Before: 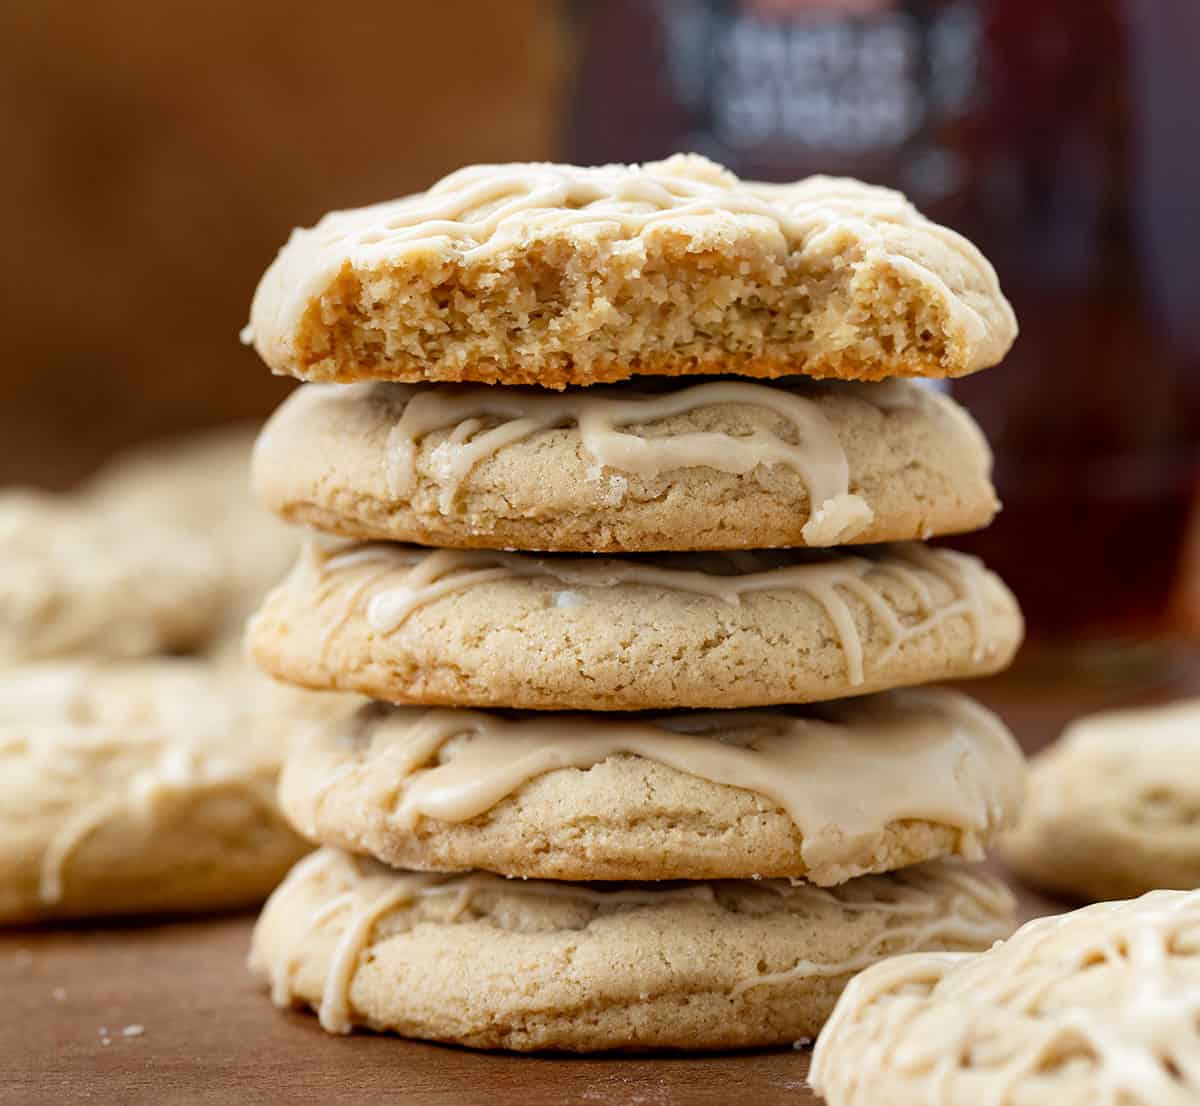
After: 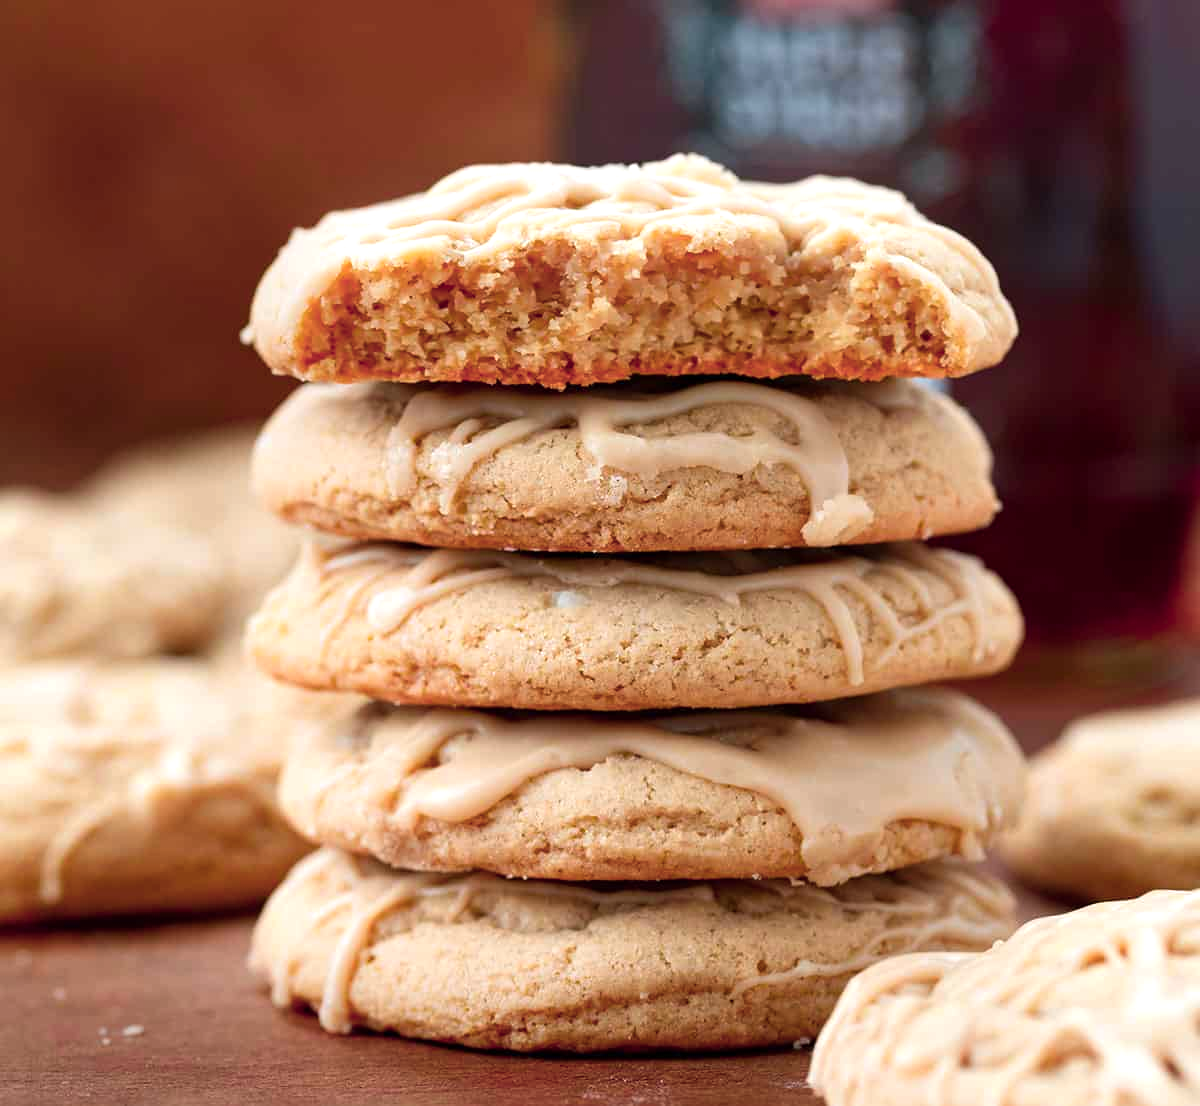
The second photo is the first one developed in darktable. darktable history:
color balance rgb: shadows lift › chroma 3.556%, shadows lift › hue 89.6°, highlights gain › luminance 17.294%, perceptual saturation grading › global saturation 0.819%, hue shift -12.44°
